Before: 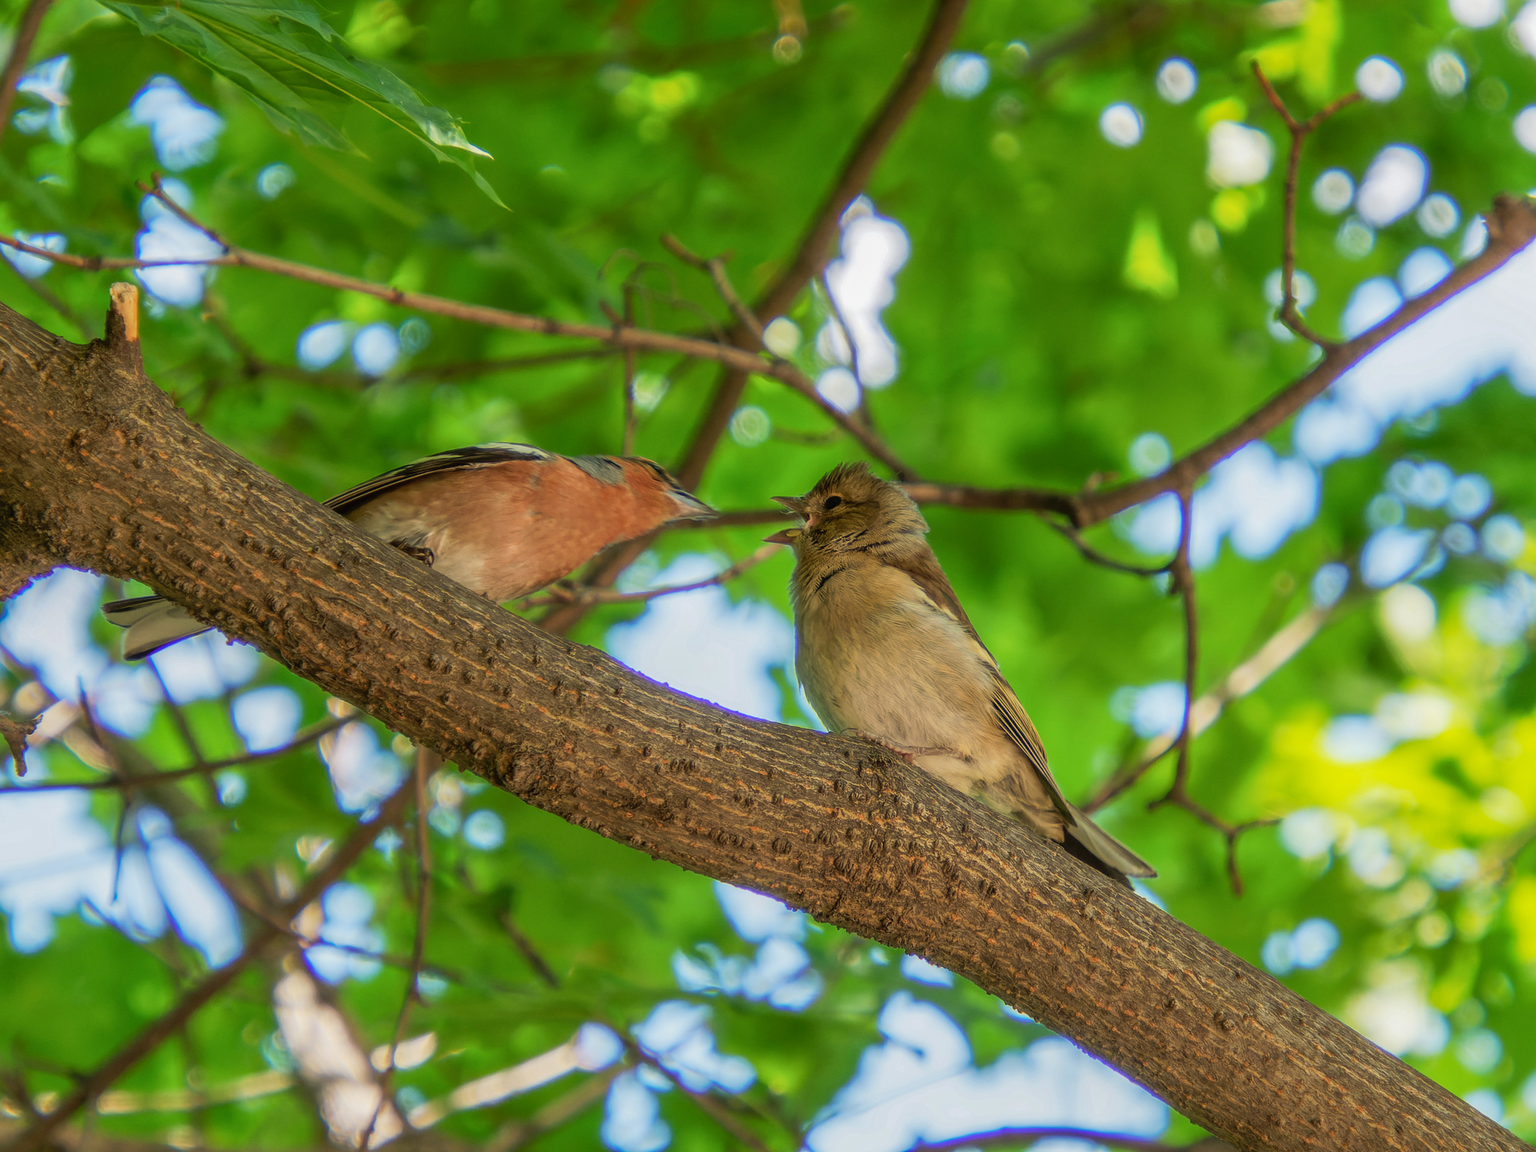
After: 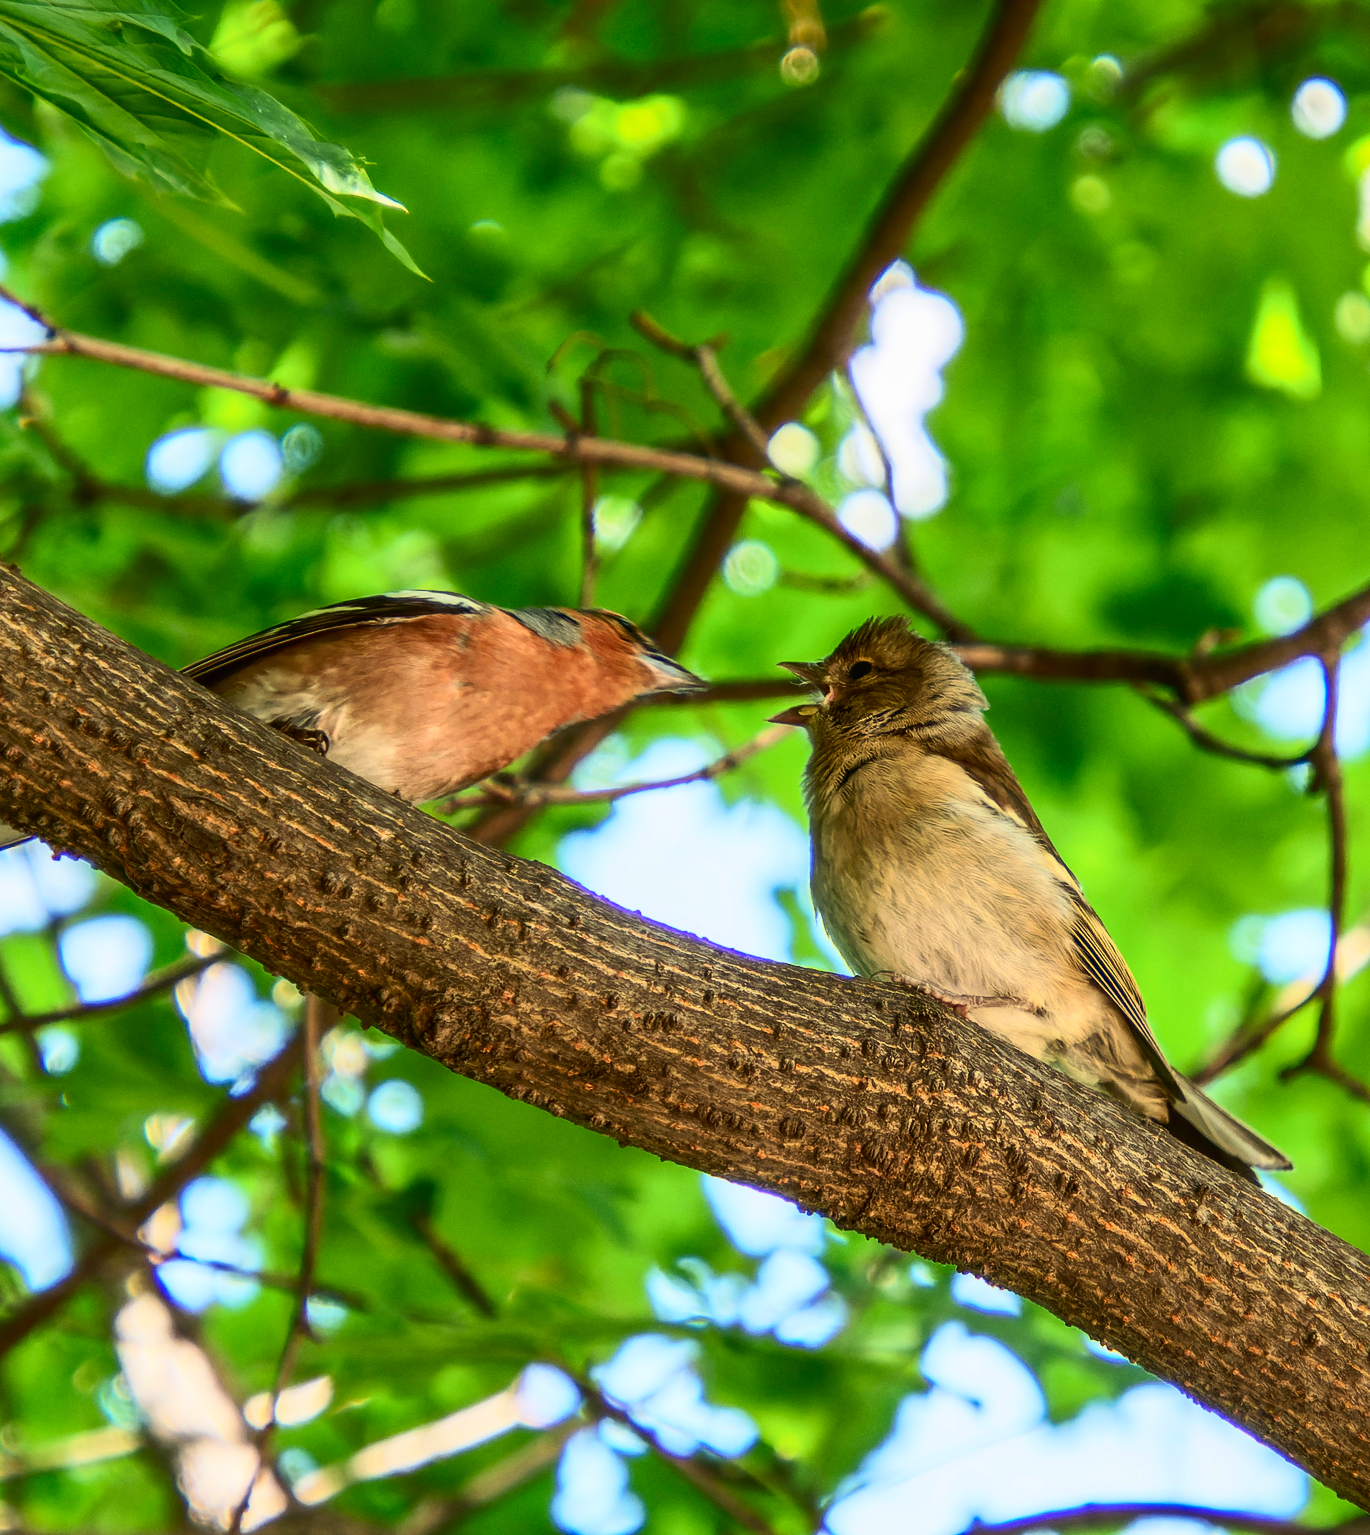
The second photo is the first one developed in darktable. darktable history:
contrast brightness saturation: contrast 0.406, brightness 0.101, saturation 0.211
crop and rotate: left 12.256%, right 20.813%
